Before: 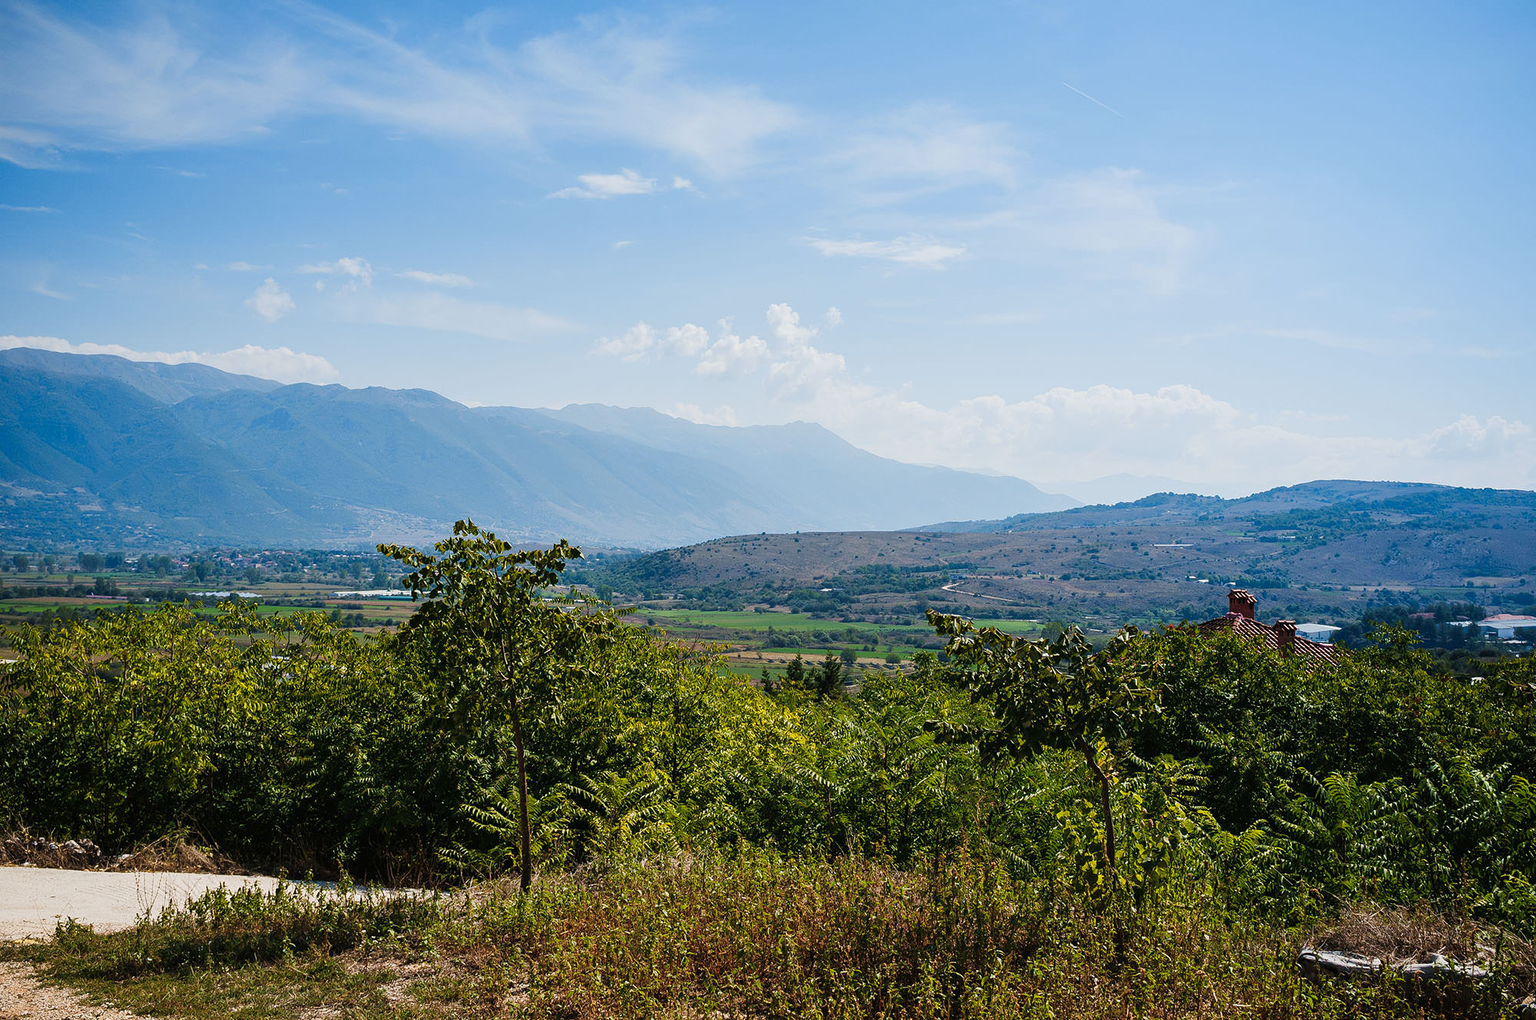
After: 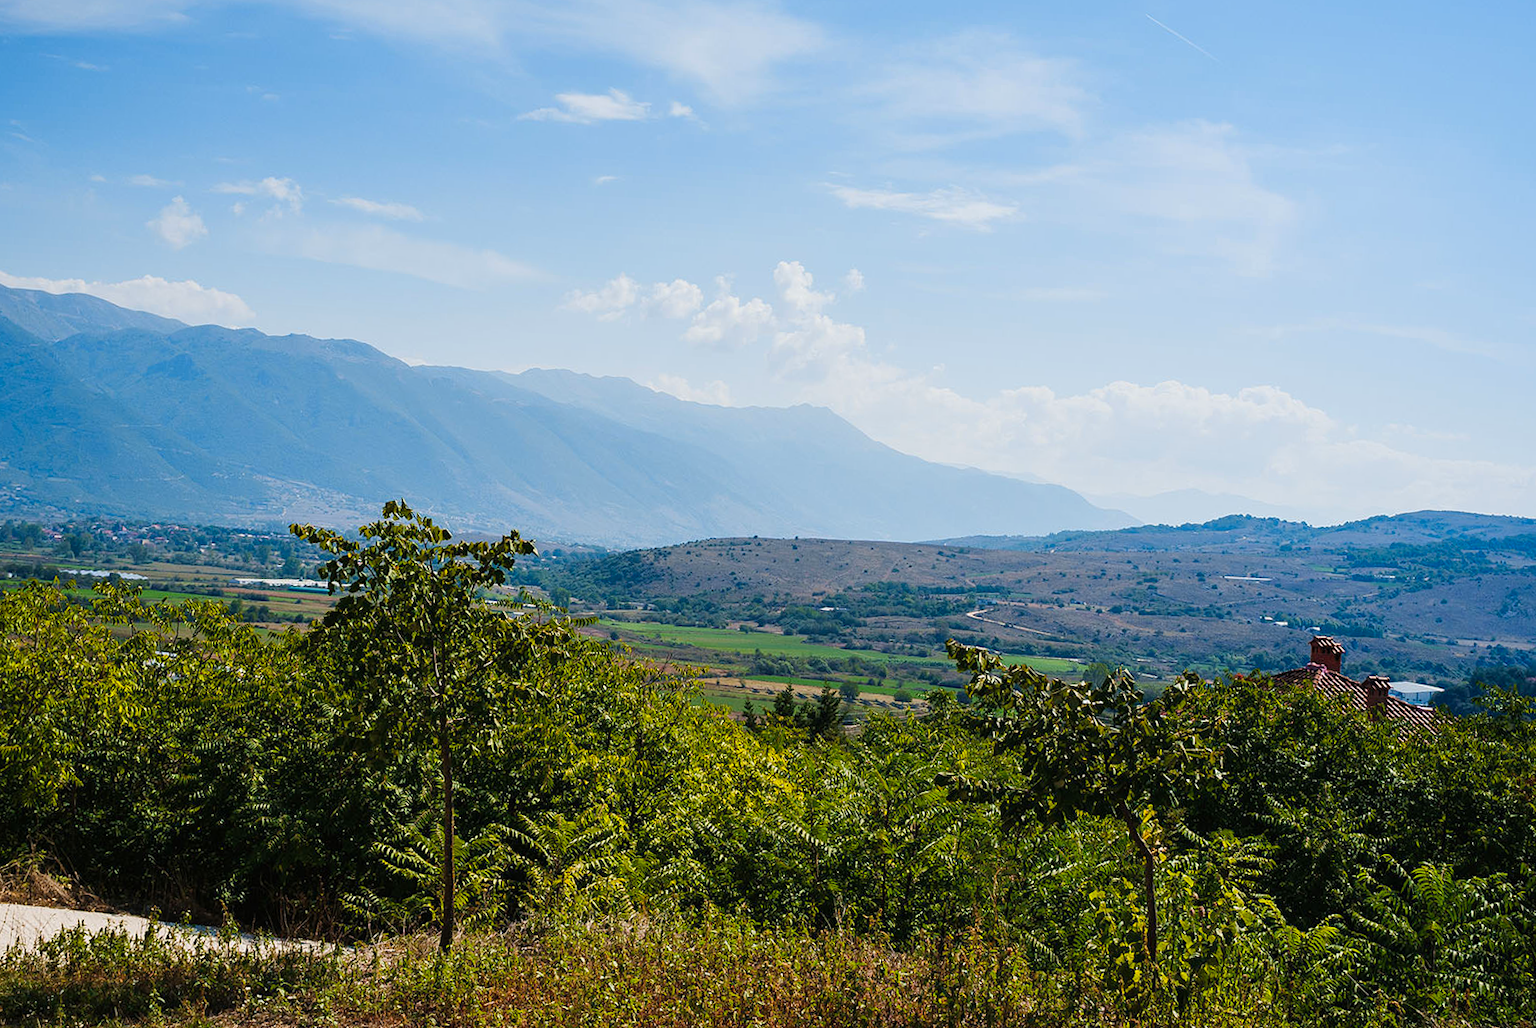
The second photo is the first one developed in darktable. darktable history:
color balance rgb: perceptual saturation grading › global saturation 10.529%, global vibrance 11.067%
crop and rotate: angle -3.2°, left 5.404%, top 5.23%, right 4.751%, bottom 4.154%
